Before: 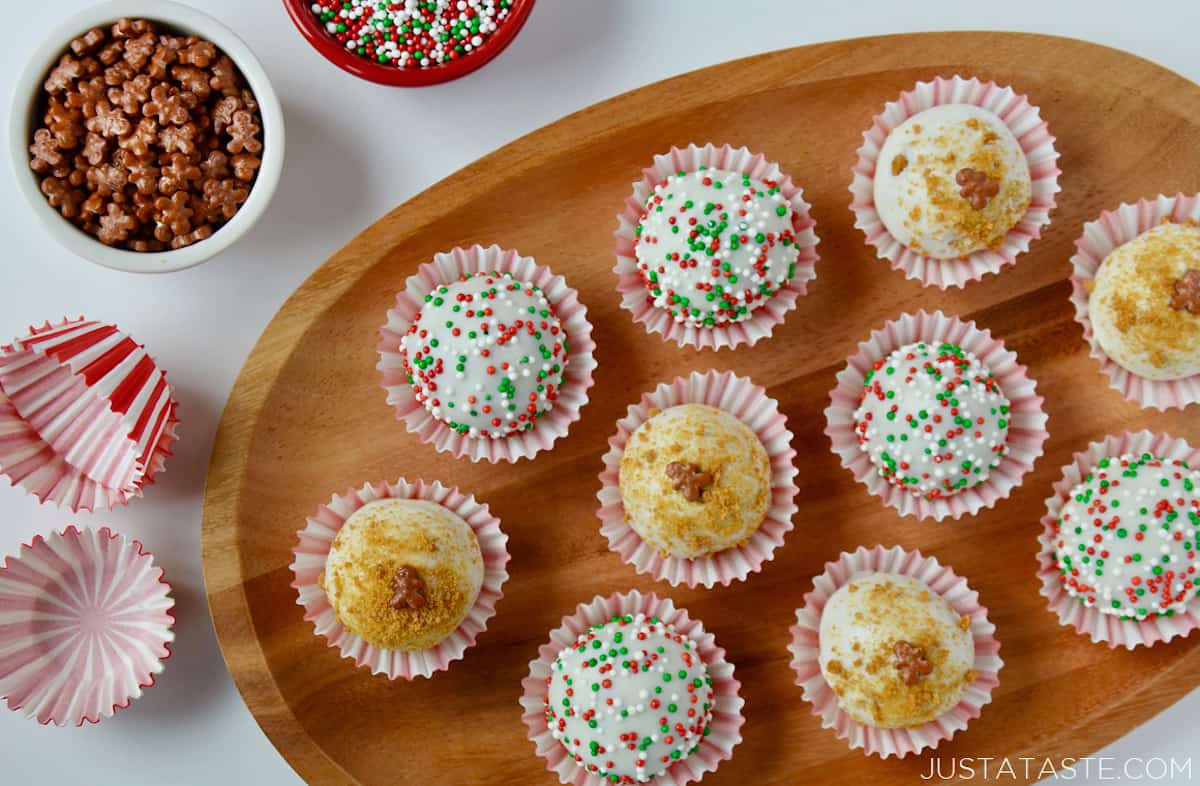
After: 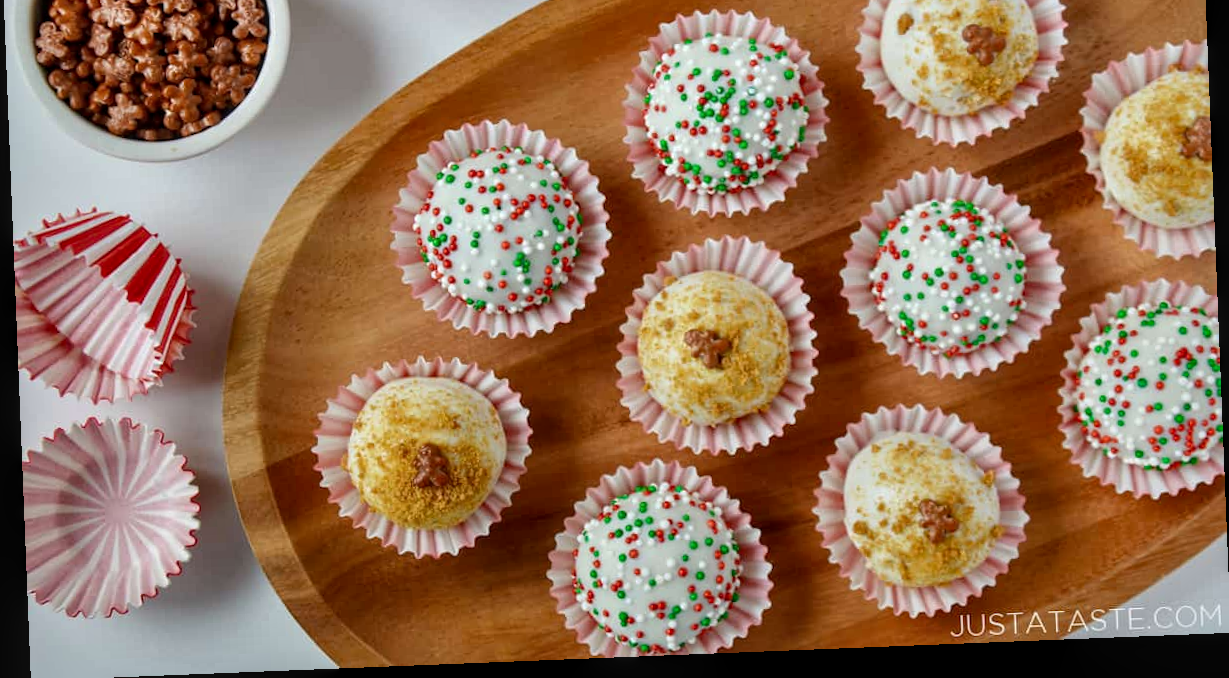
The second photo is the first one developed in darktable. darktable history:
local contrast: on, module defaults
crop and rotate: top 18.507%
rotate and perspective: rotation -2.29°, automatic cropping off
